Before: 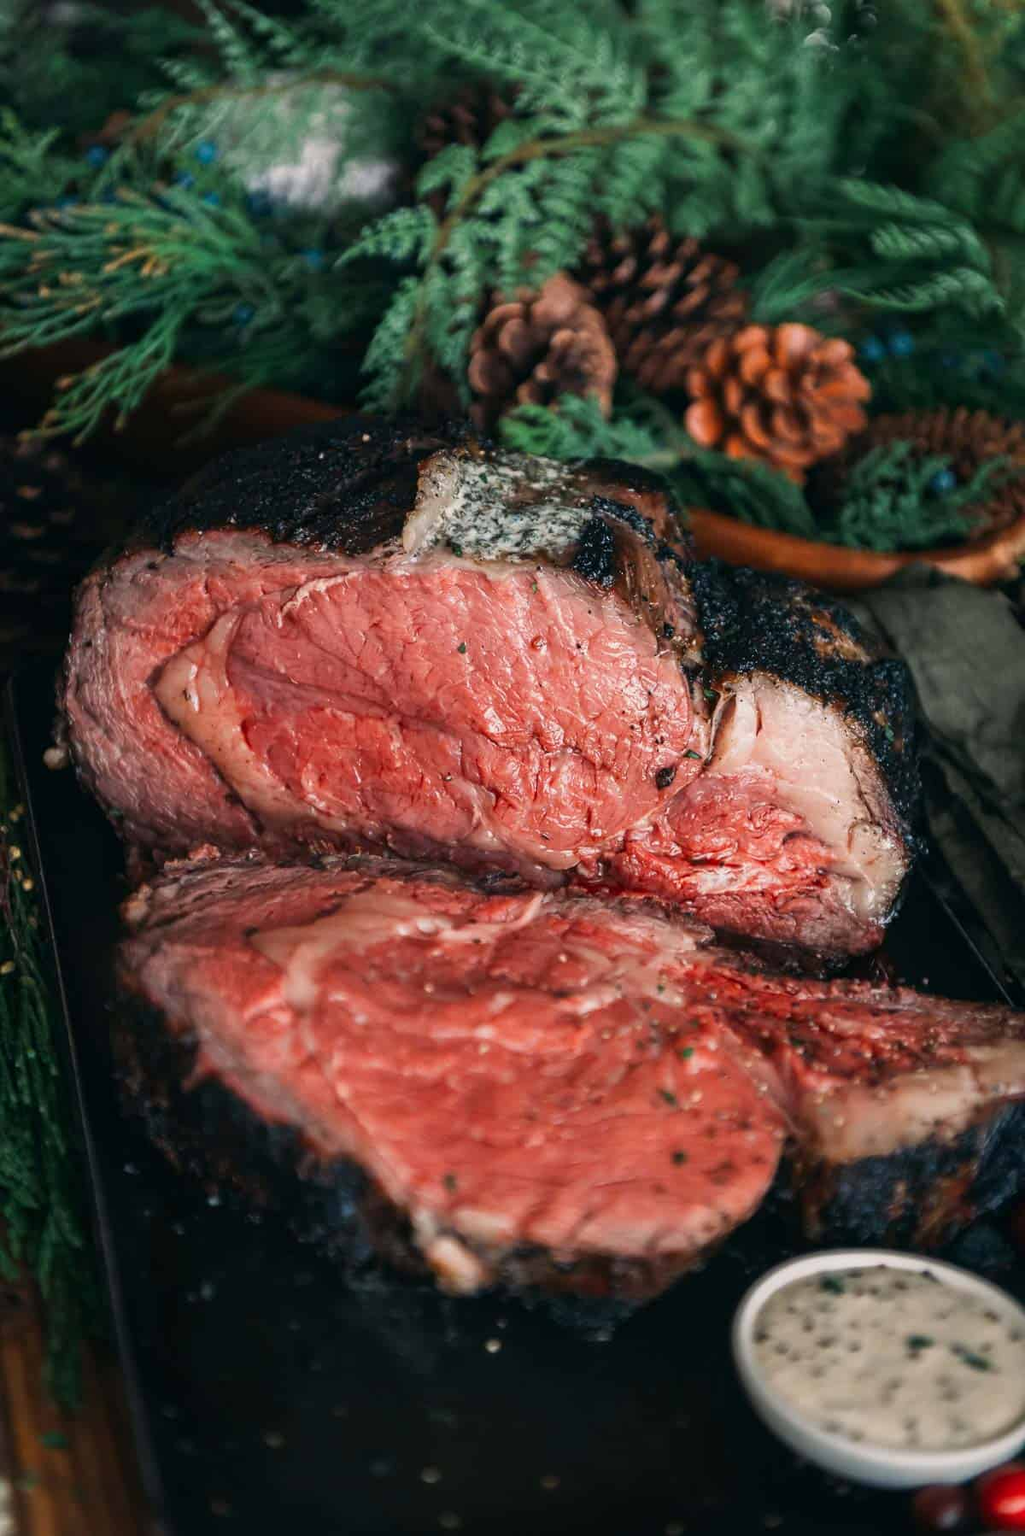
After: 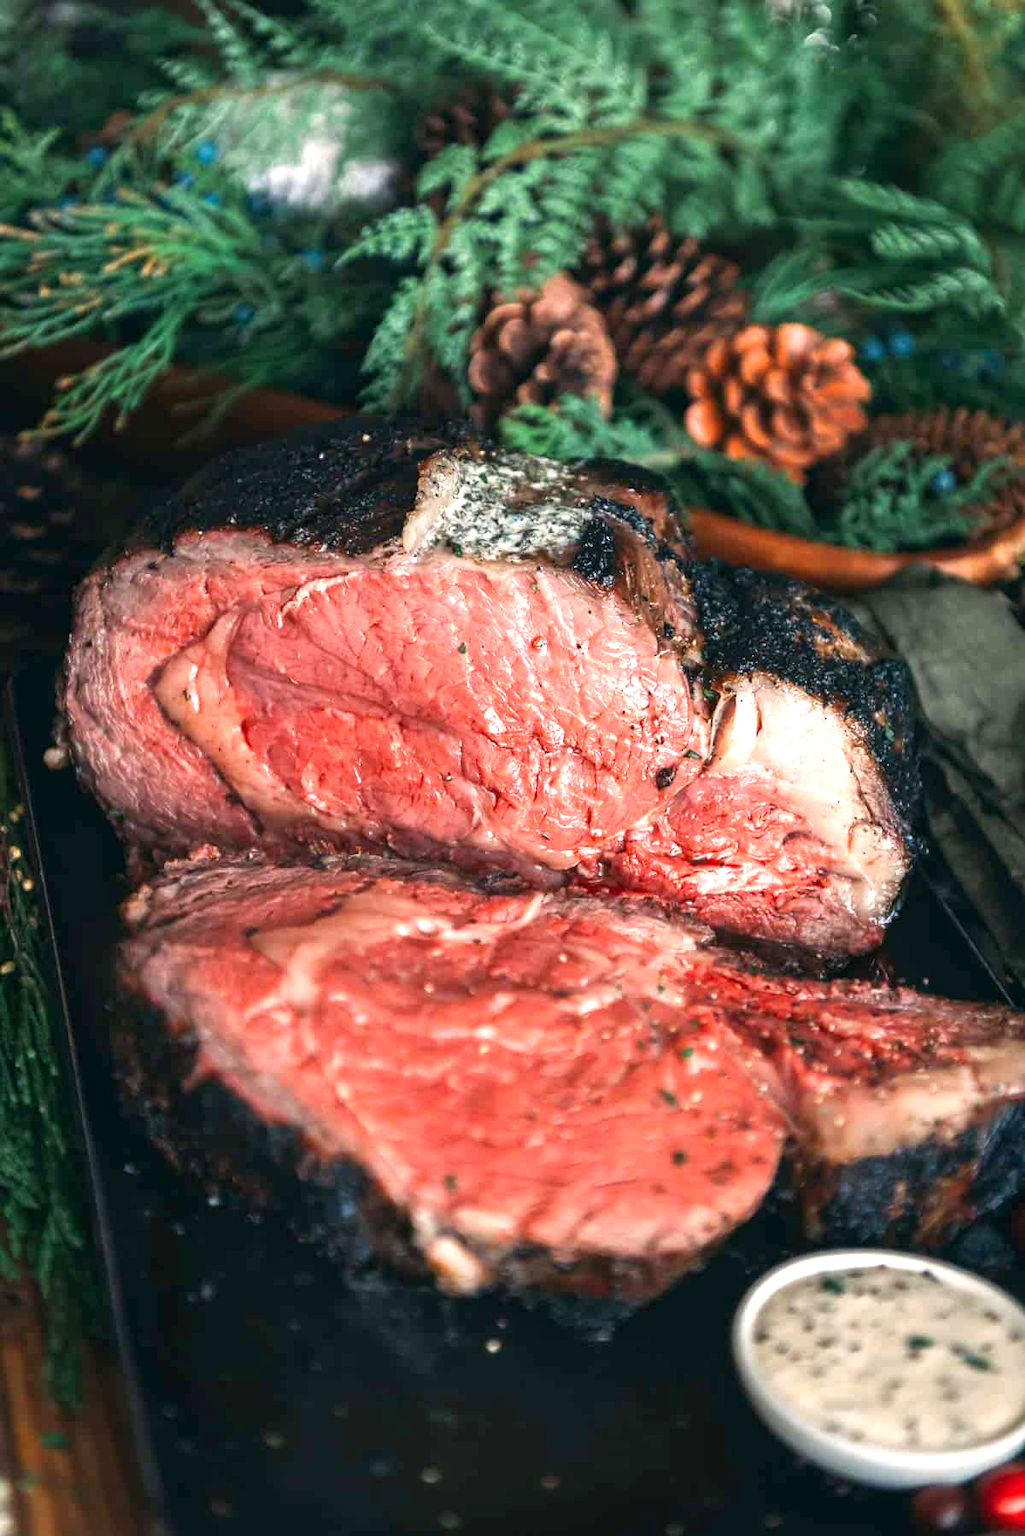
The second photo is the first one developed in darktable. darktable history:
exposure: exposure 0.946 EV, compensate highlight preservation false
